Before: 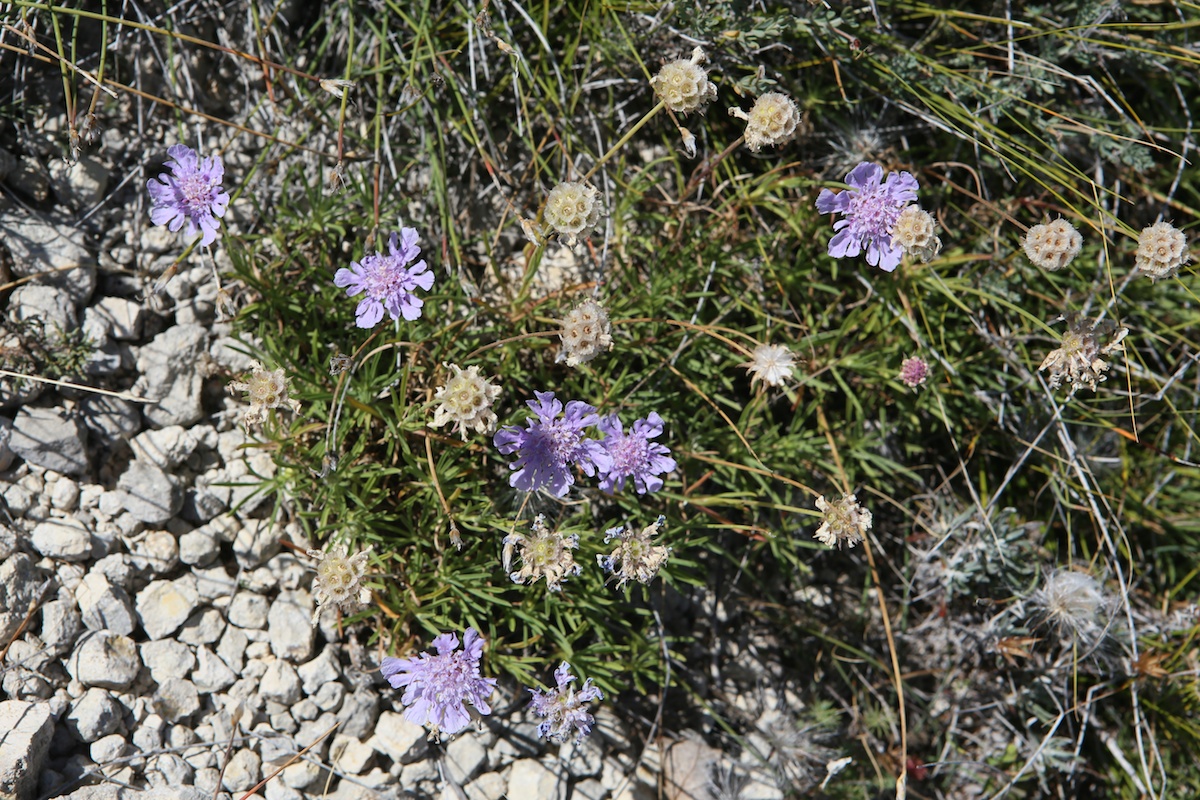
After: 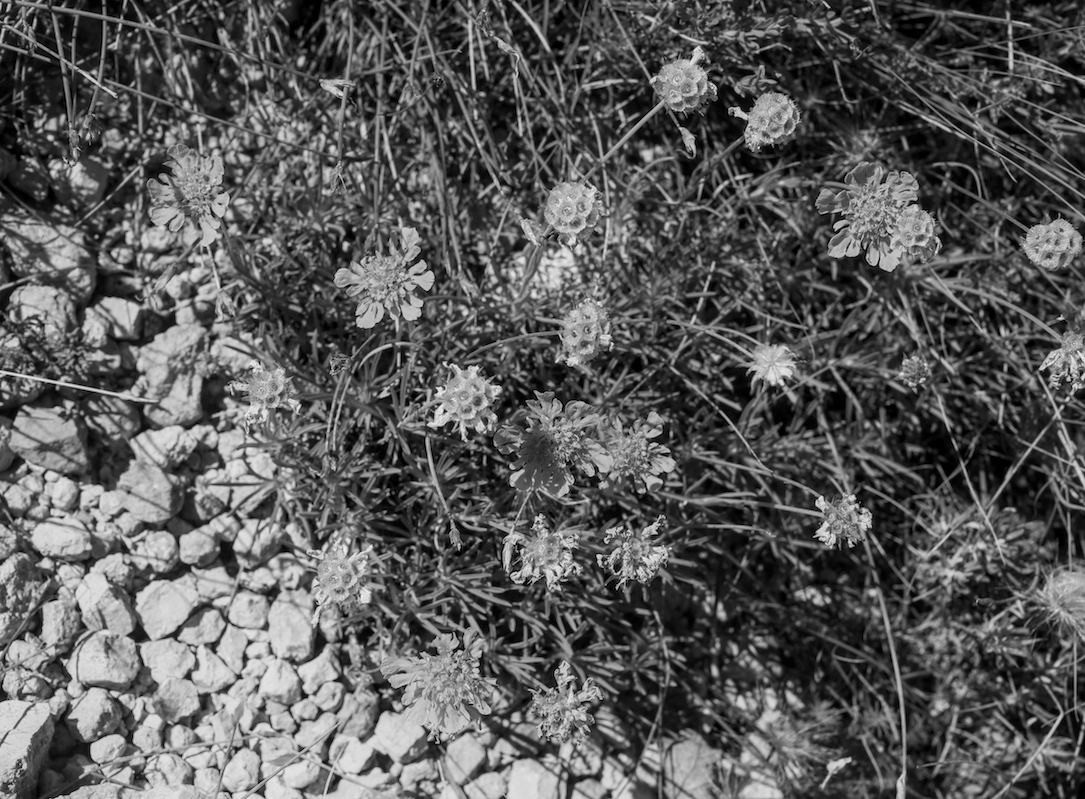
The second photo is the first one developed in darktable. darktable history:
crop: right 9.509%, bottom 0.031%
local contrast: on, module defaults
monochrome: a 26.22, b 42.67, size 0.8
shadows and highlights: shadows -54.3, highlights 86.09, soften with gaussian
